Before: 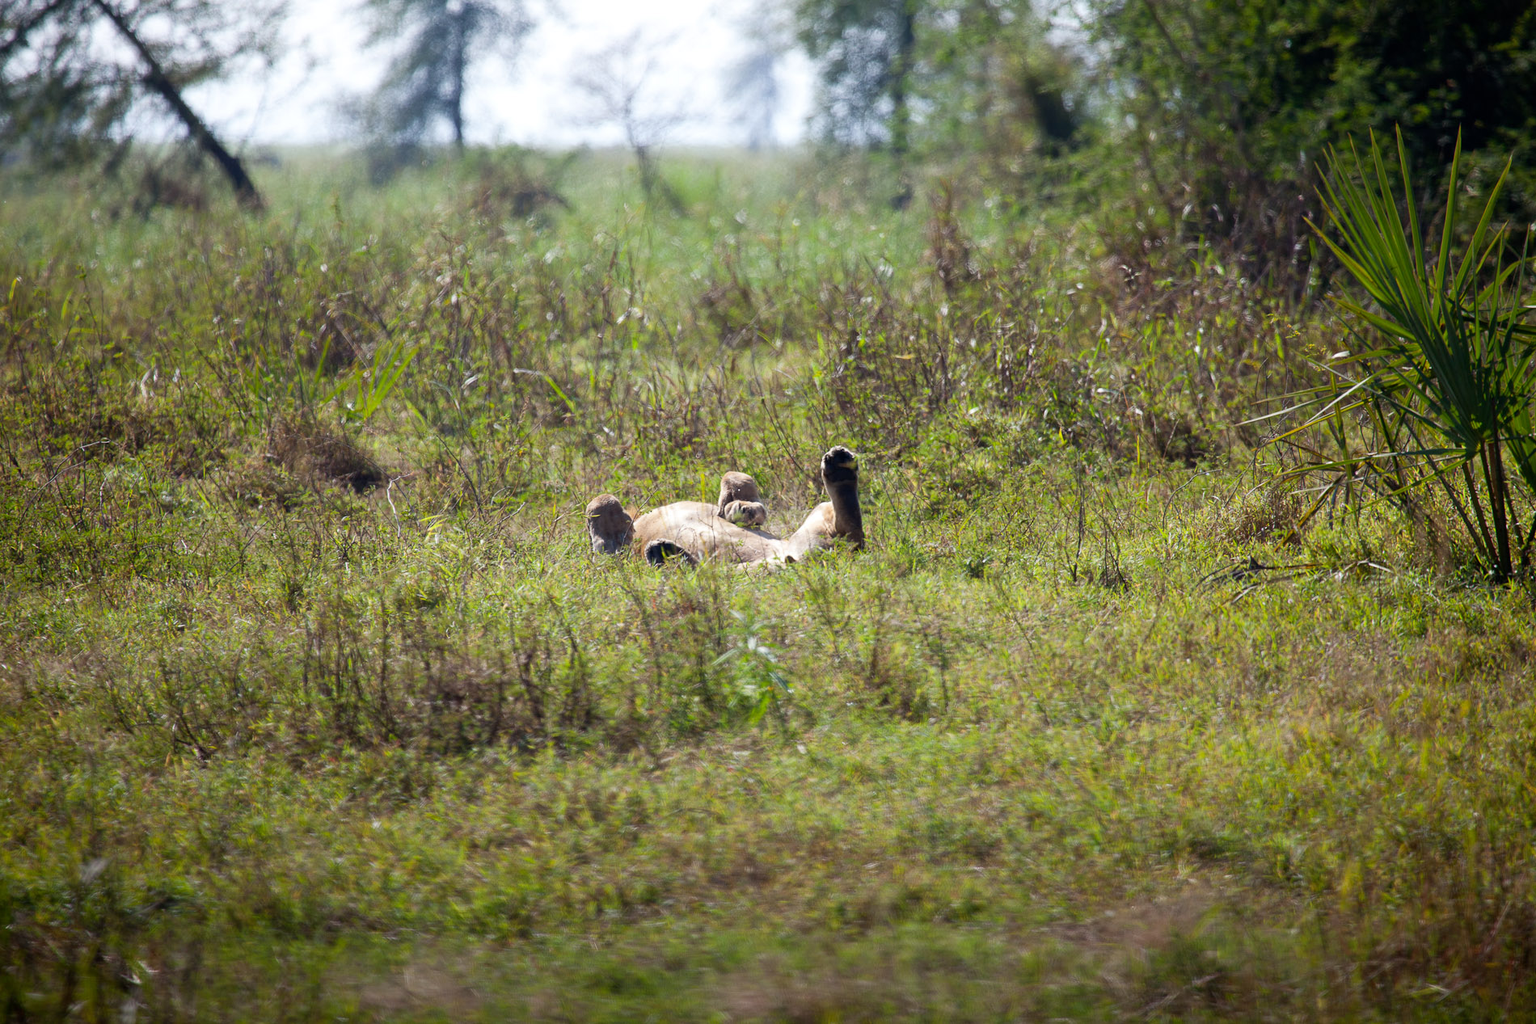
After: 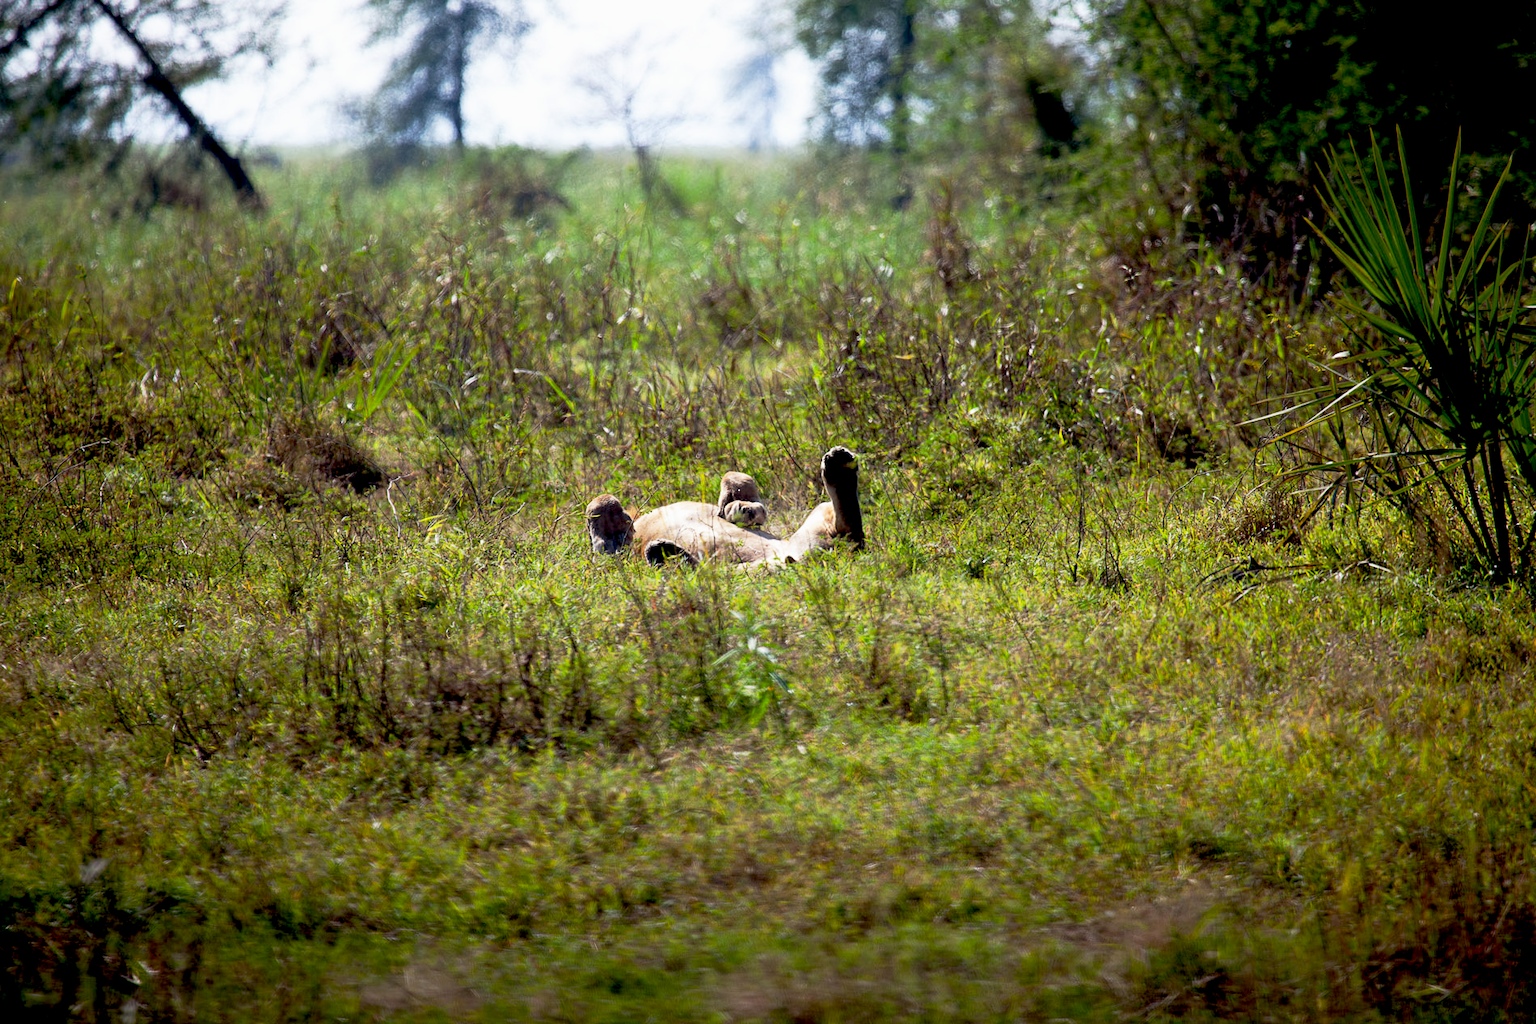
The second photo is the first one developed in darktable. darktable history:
base curve: curves: ch0 [(0, 0) (0.257, 0.25) (0.482, 0.586) (0.757, 0.871) (1, 1)], preserve colors none
exposure: black level correction 0.029, exposure -0.078 EV, compensate highlight preservation false
